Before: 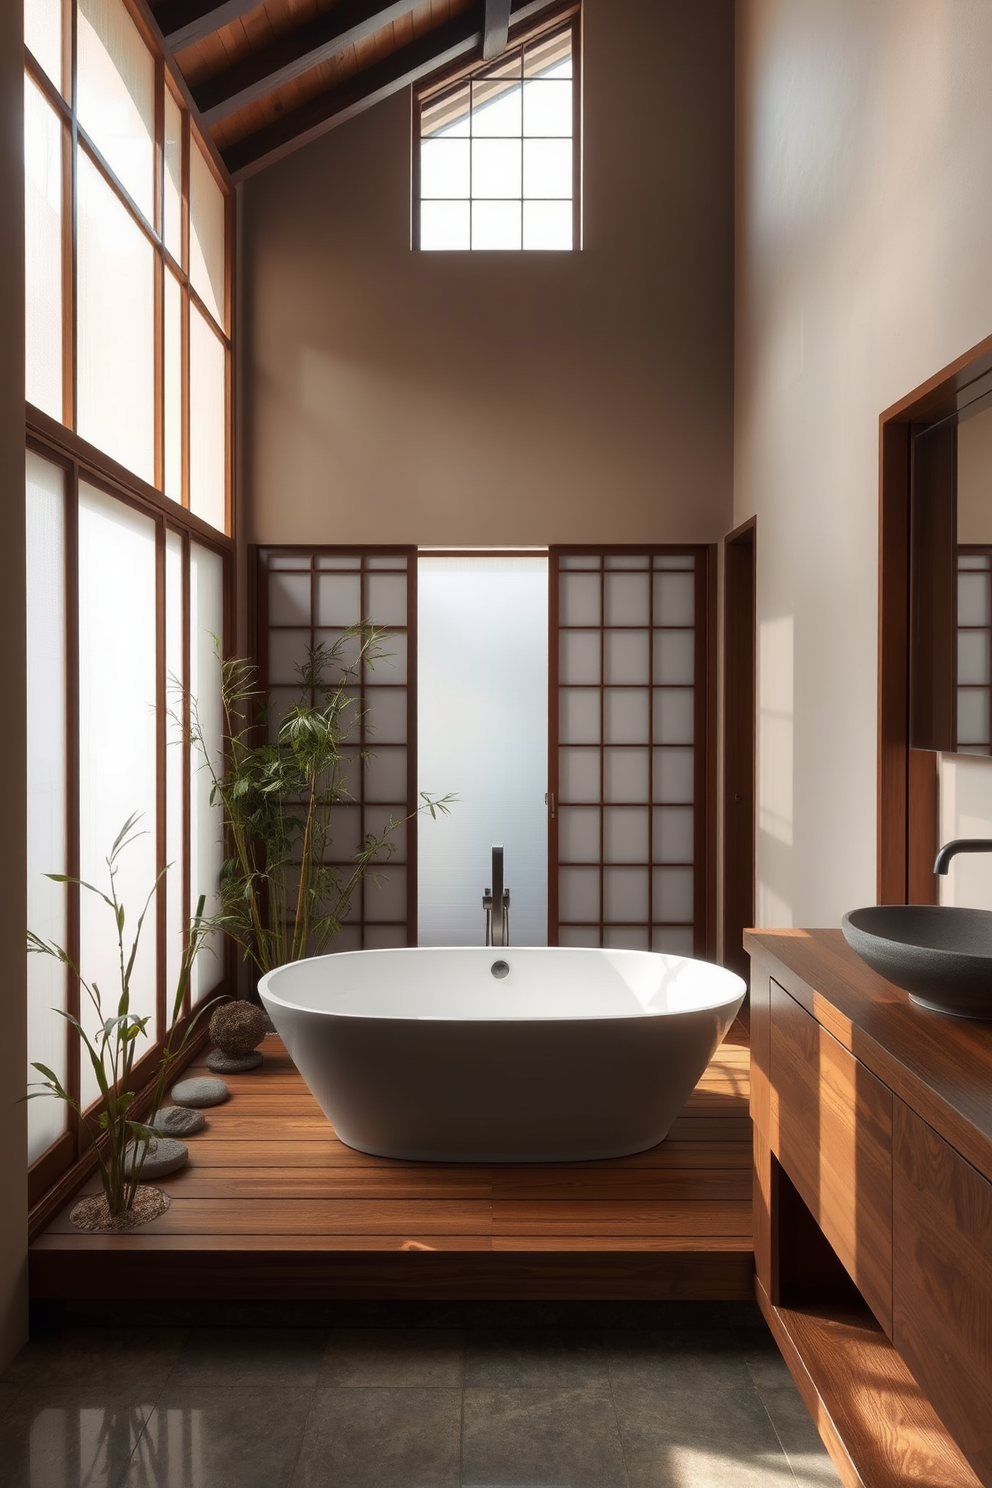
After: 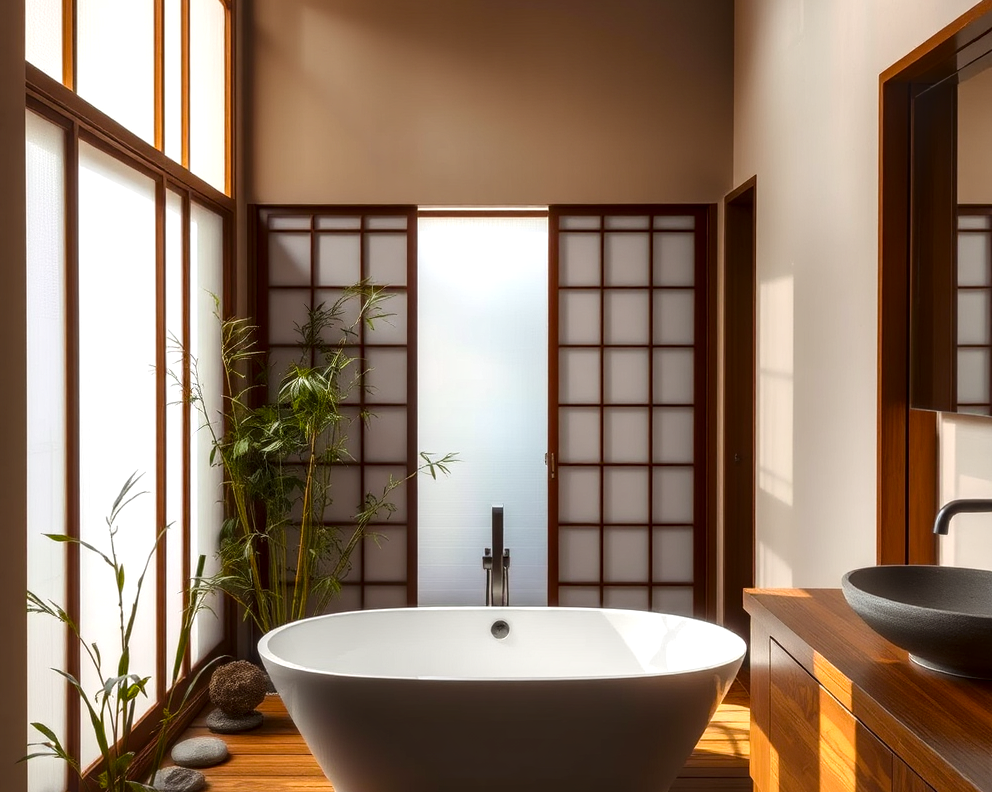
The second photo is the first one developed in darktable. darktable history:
color balance rgb: global offset › luminance 0.494%, global offset › hue 59.44°, linear chroma grading › global chroma 0.521%, perceptual saturation grading › global saturation 36.125%, perceptual saturation grading › shadows 34.548%
crop and rotate: top 22.911%, bottom 23.826%
local contrast: highlights 60%, shadows 60%, detail 160%
shadows and highlights: shadows 62.85, white point adjustment 0.472, highlights -34.68, compress 84.25%
